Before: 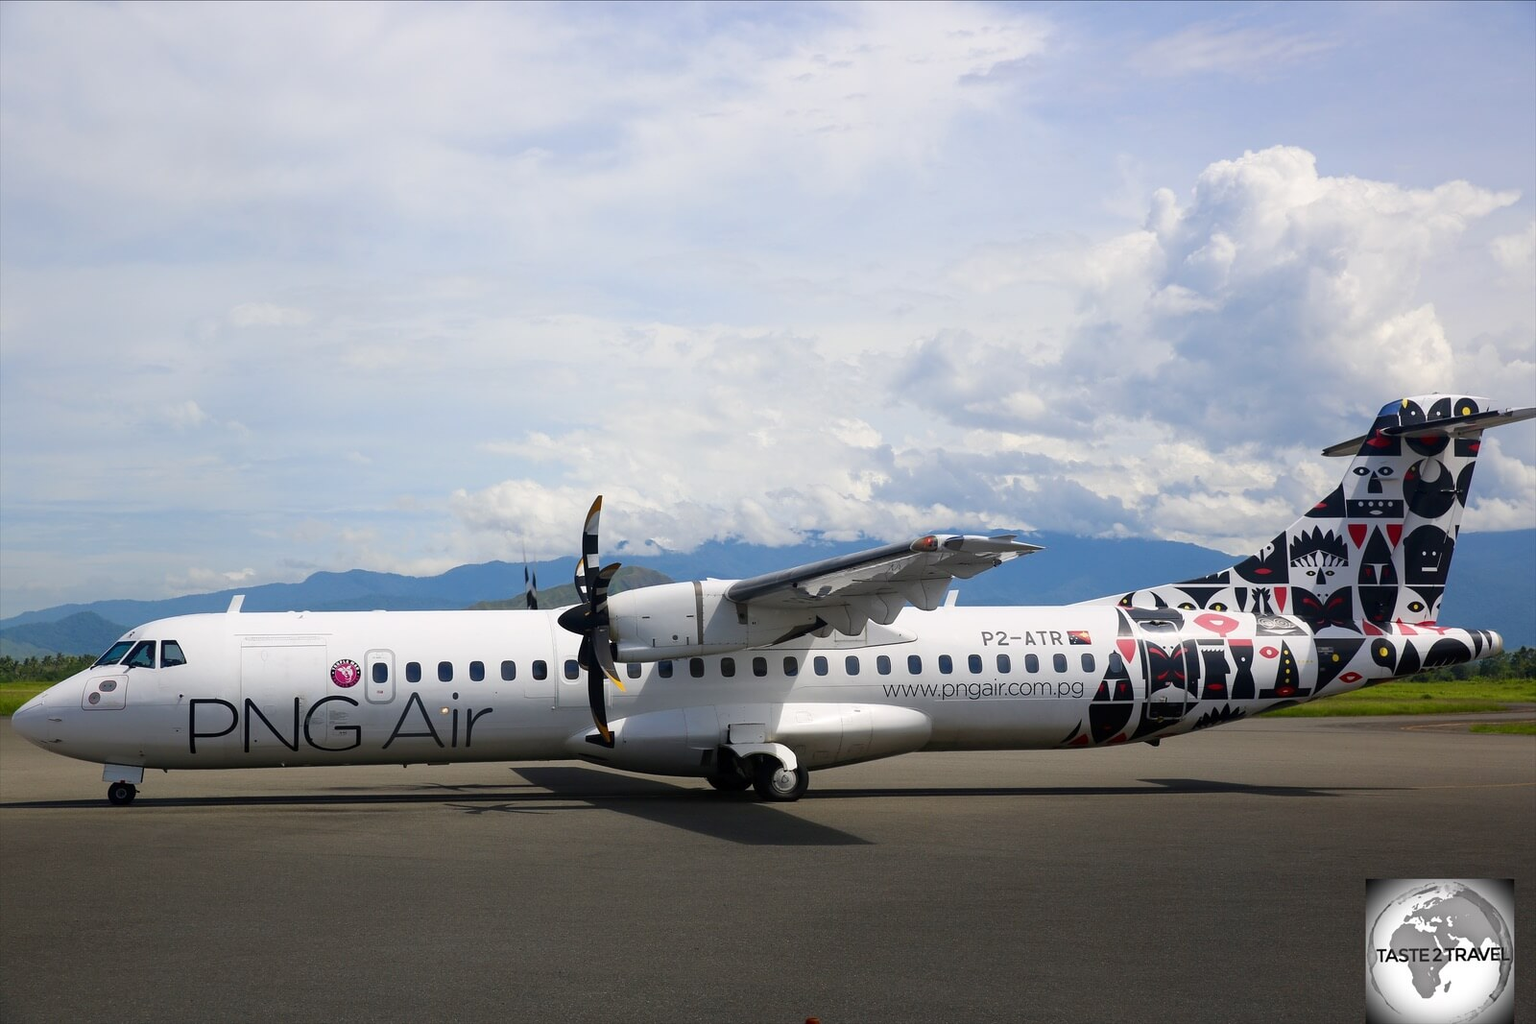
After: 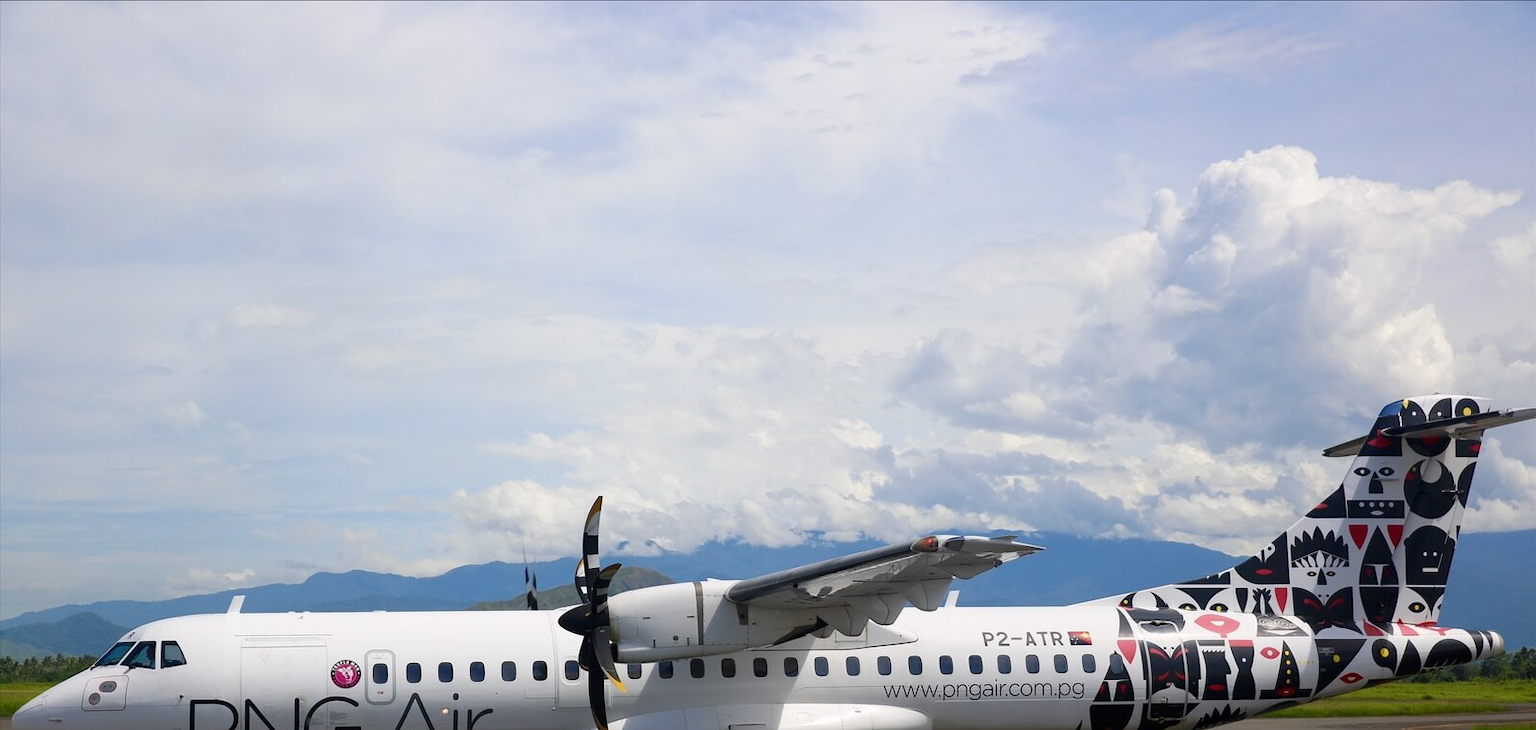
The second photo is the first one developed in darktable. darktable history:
crop: right 0.001%, bottom 28.708%
